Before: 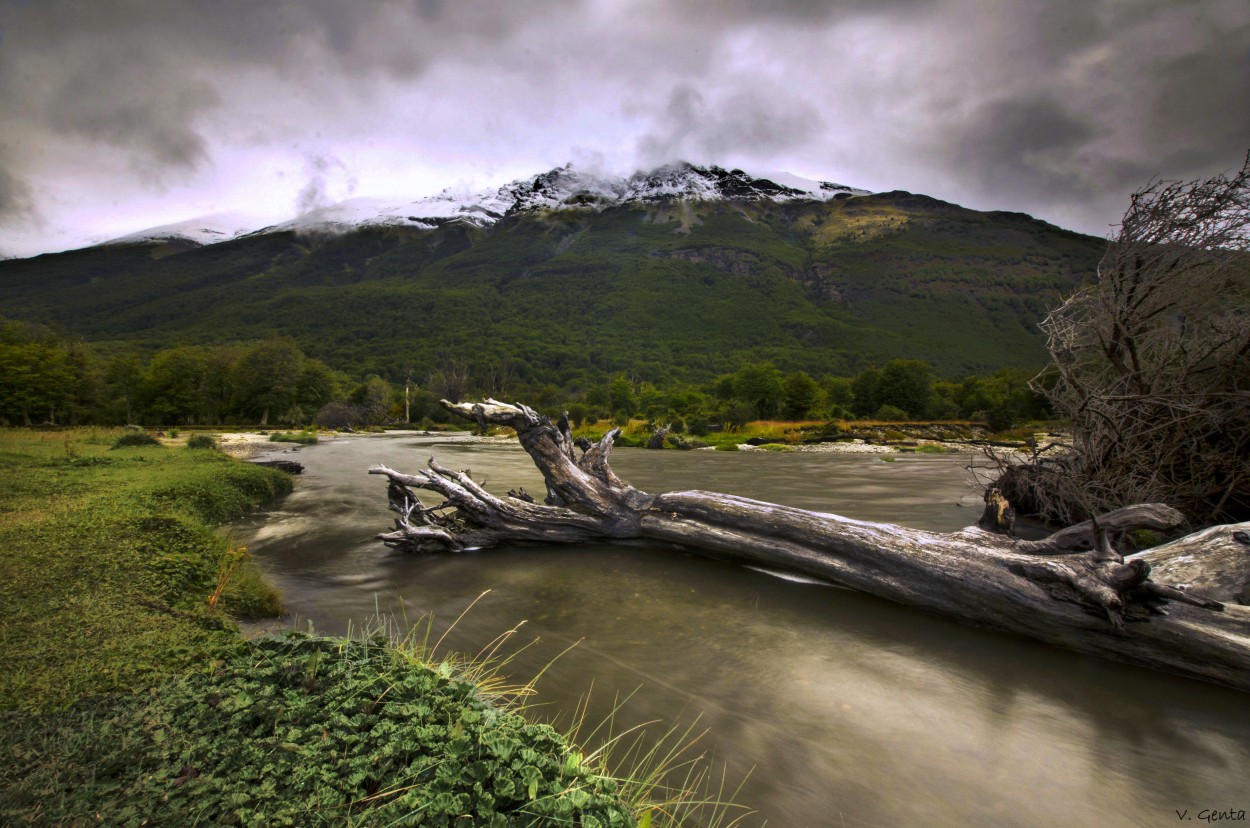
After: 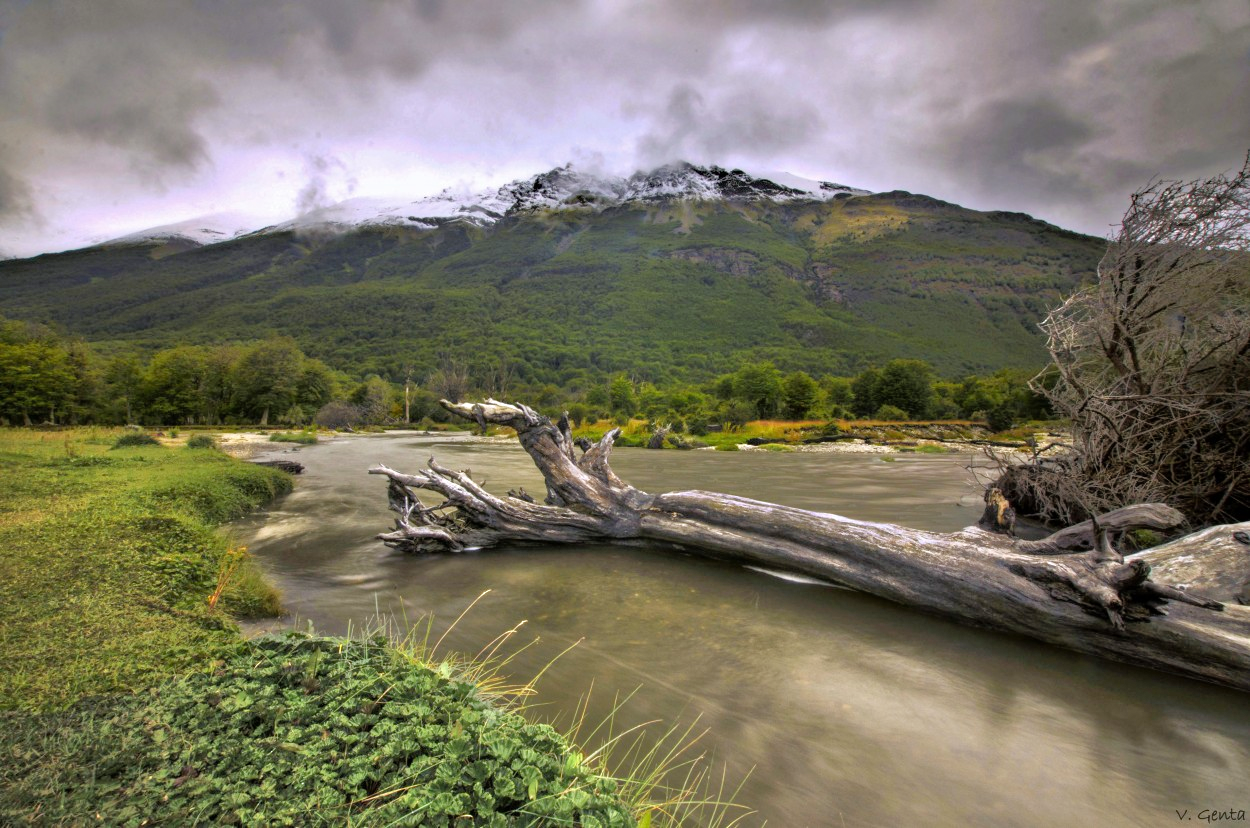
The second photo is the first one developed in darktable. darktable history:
tone equalizer: -7 EV 0.161 EV, -6 EV 0.63 EV, -5 EV 1.14 EV, -4 EV 1.37 EV, -3 EV 1.13 EV, -2 EV 0.6 EV, -1 EV 0.152 EV
shadows and highlights: shadows 25.88, highlights -24
